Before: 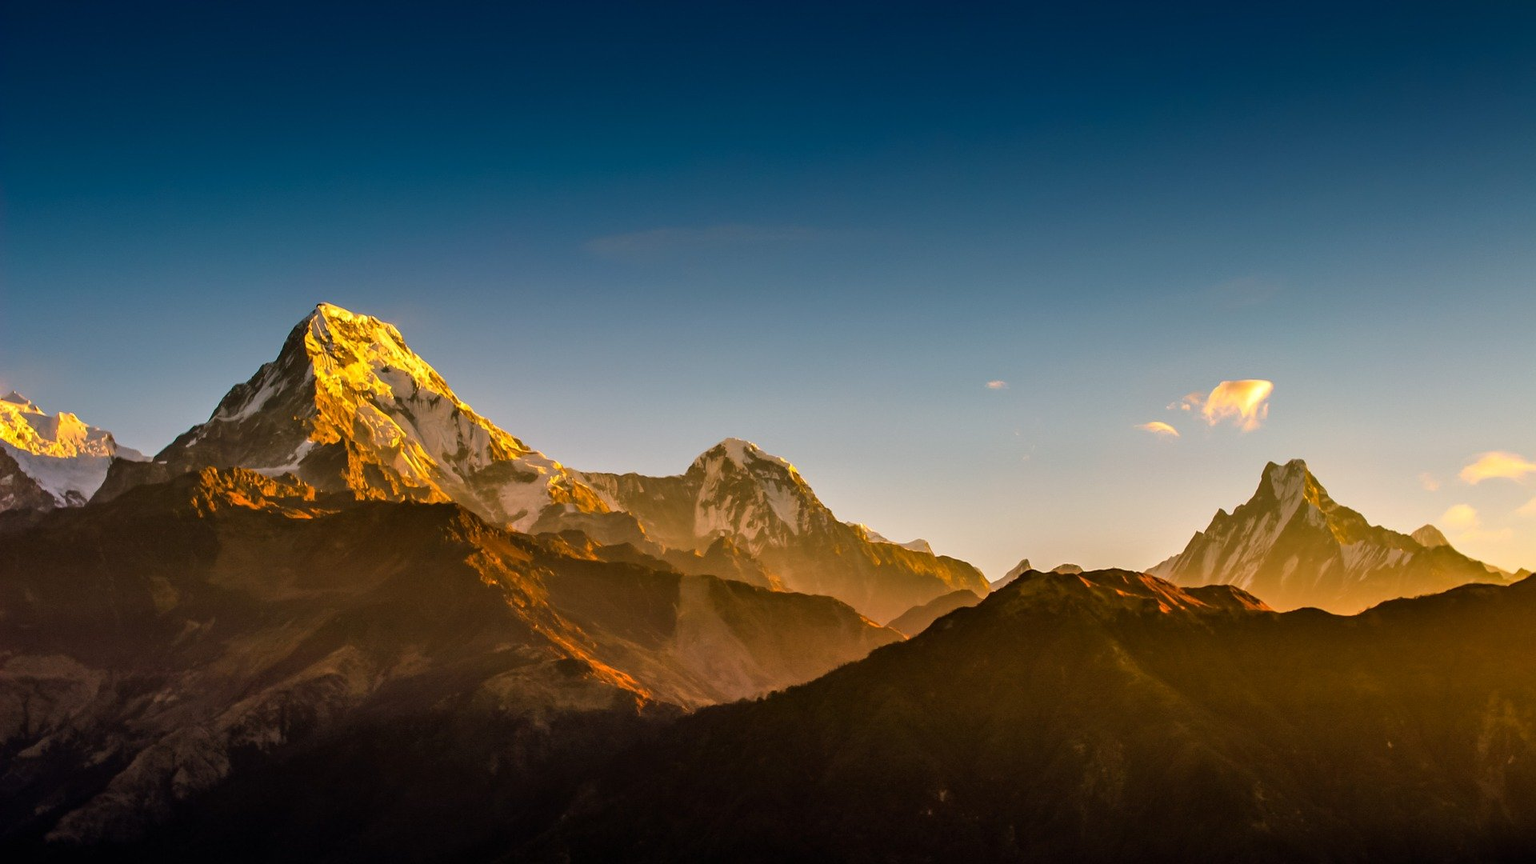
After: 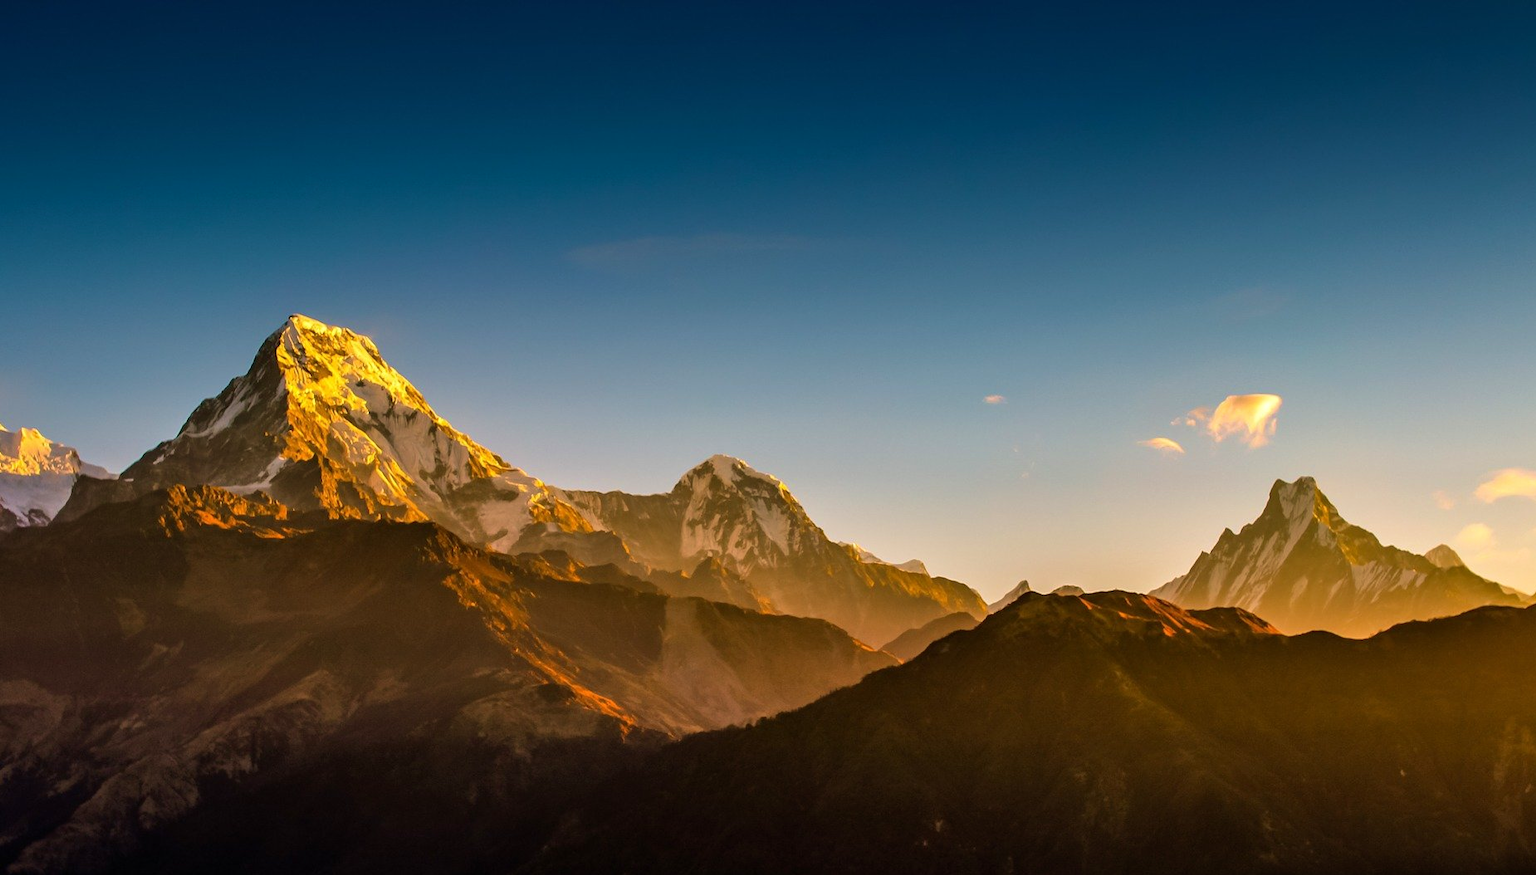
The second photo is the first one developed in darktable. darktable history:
velvia: on, module defaults
crop and rotate: left 2.536%, right 1.107%, bottom 2.246%
